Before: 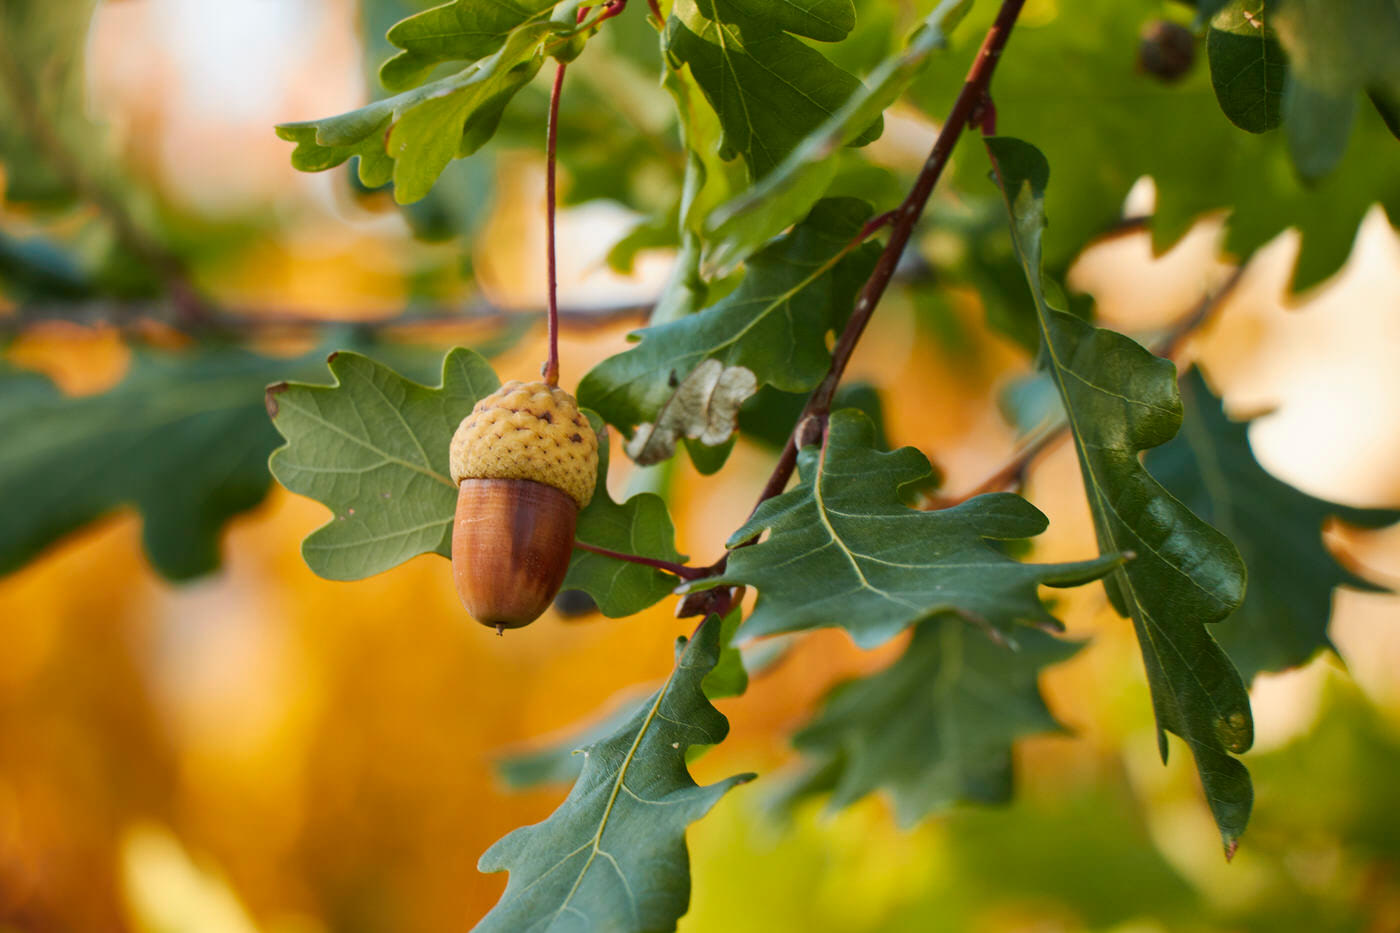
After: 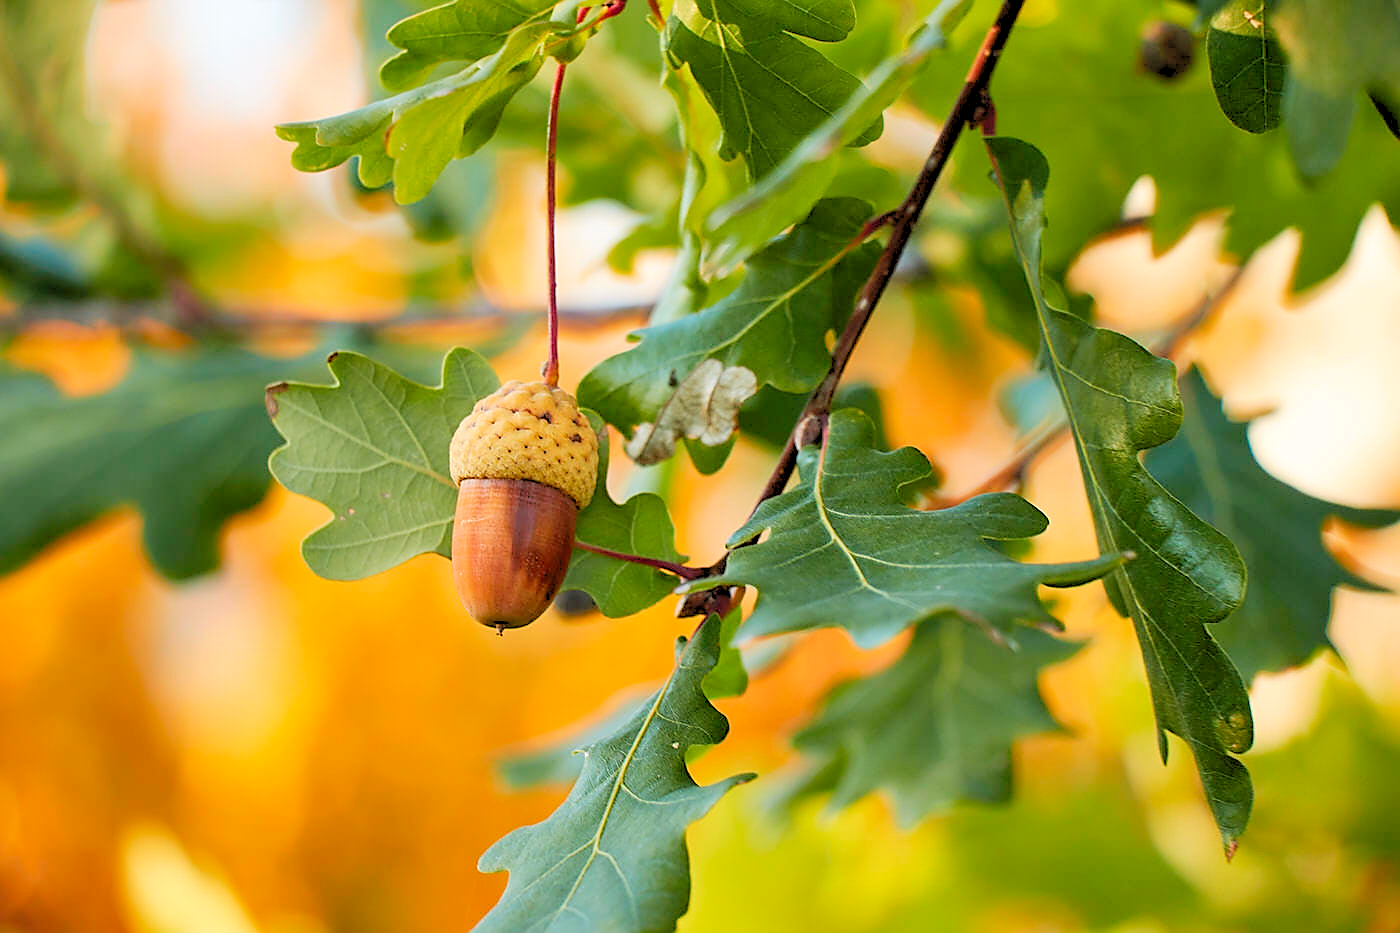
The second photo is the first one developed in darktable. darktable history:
levels: levels [0.093, 0.434, 0.988]
sharpen: radius 1.4, amount 1.25, threshold 0.7
